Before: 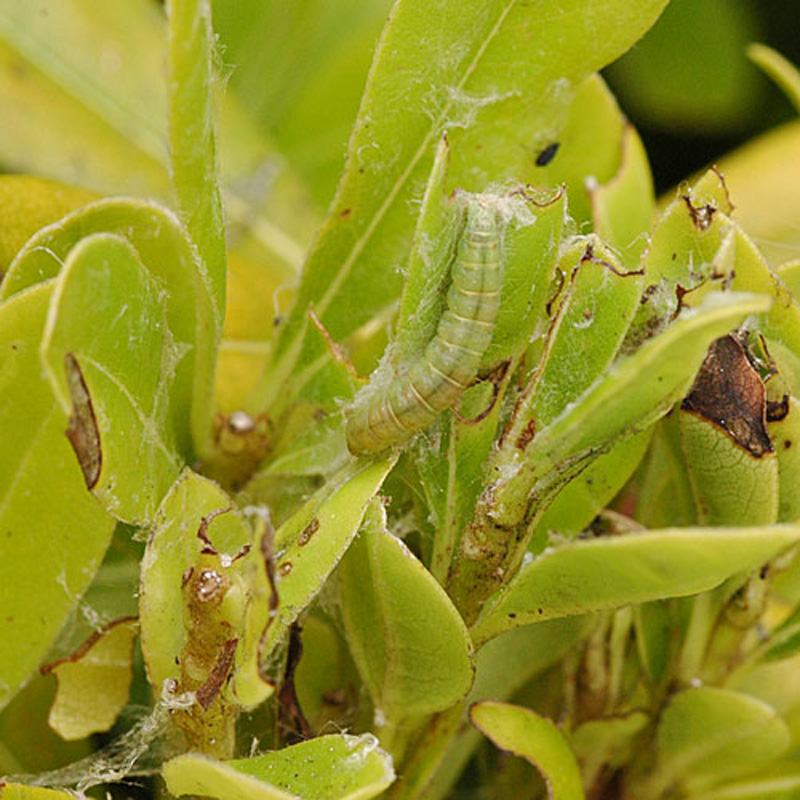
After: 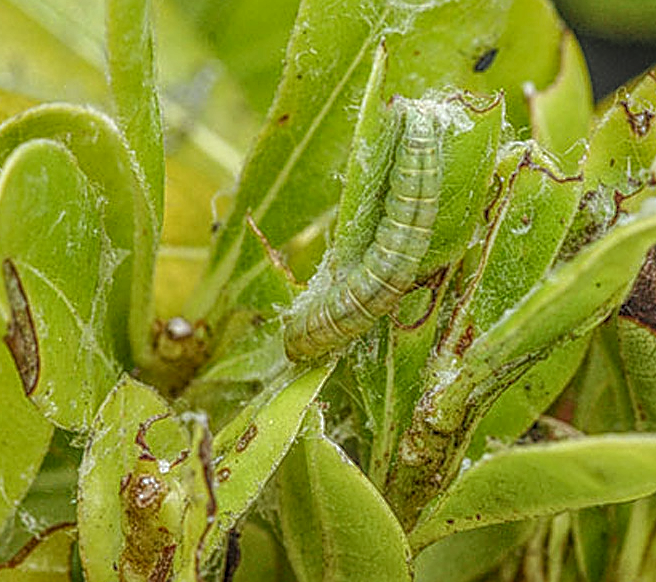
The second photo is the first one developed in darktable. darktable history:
local contrast: highlights 0%, shadows 0%, detail 200%, midtone range 0.25
sharpen: on, module defaults
crop: left 7.856%, top 11.836%, right 10.12%, bottom 15.387%
white balance: red 0.925, blue 1.046
